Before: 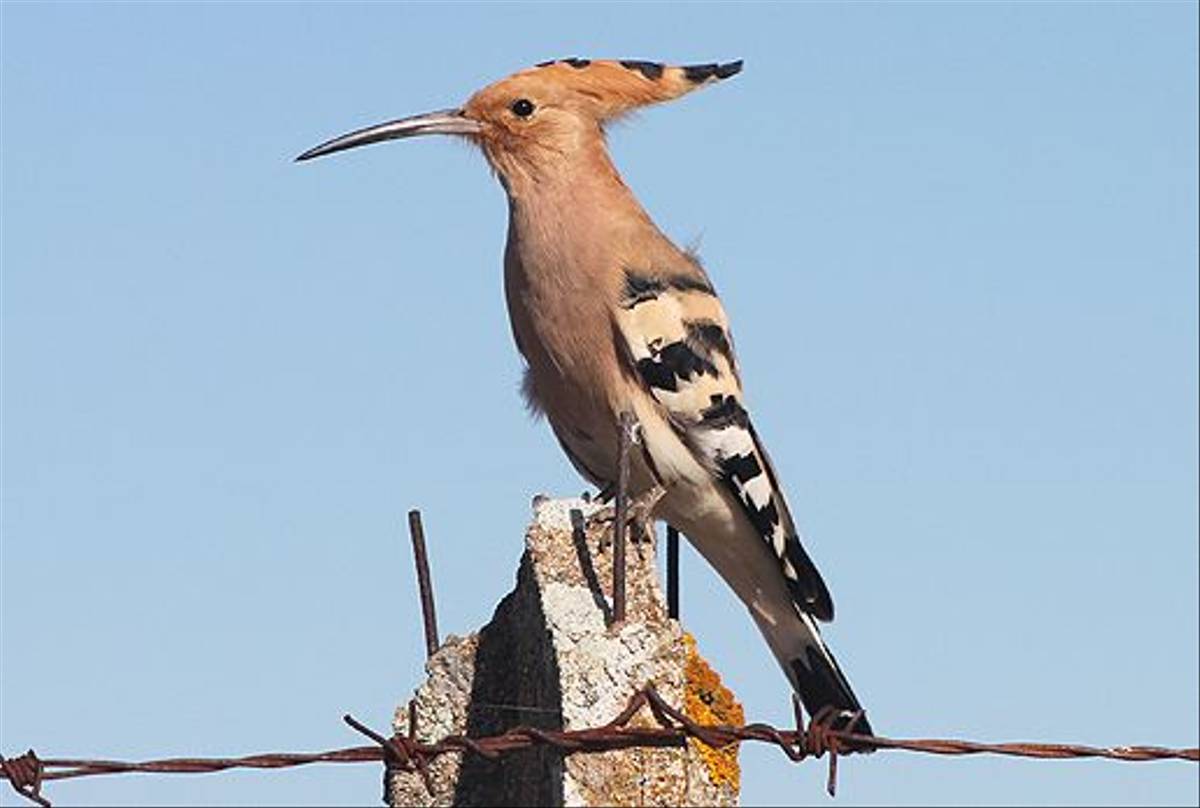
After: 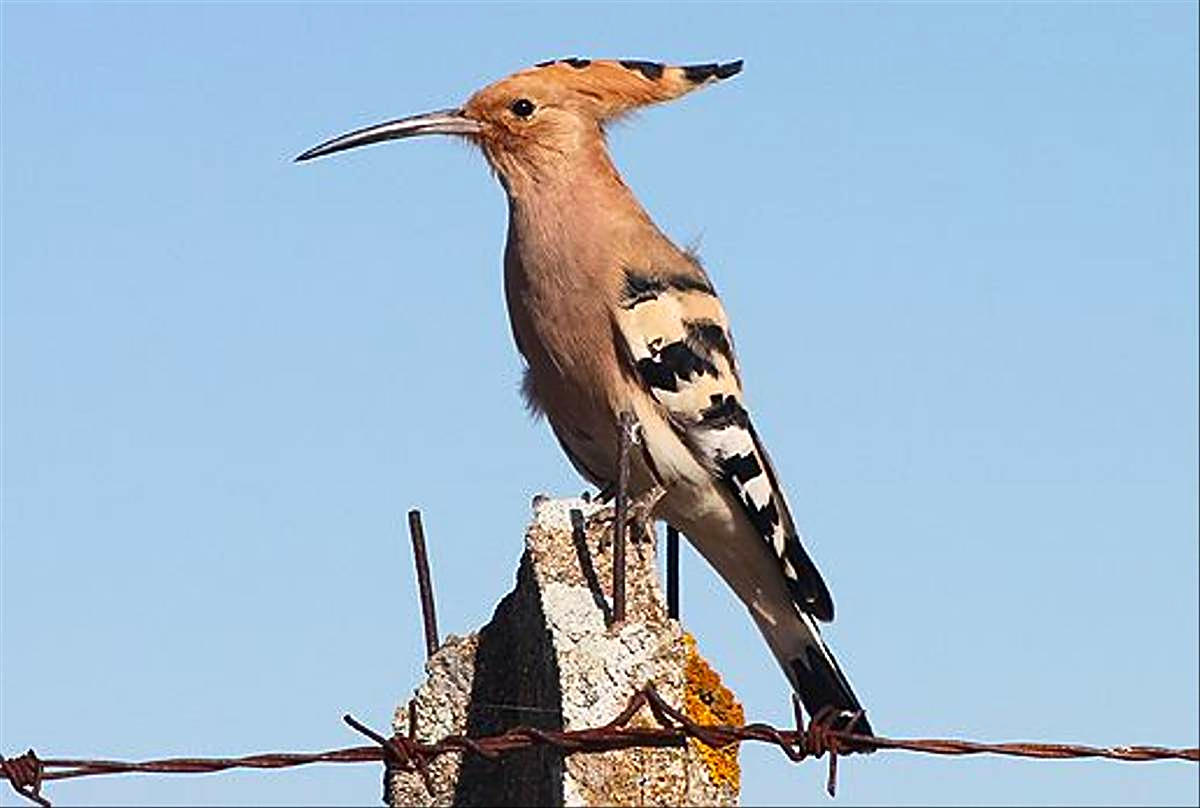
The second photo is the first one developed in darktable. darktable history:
contrast brightness saturation: contrast 0.13, brightness -0.05, saturation 0.16
sharpen: on, module defaults
